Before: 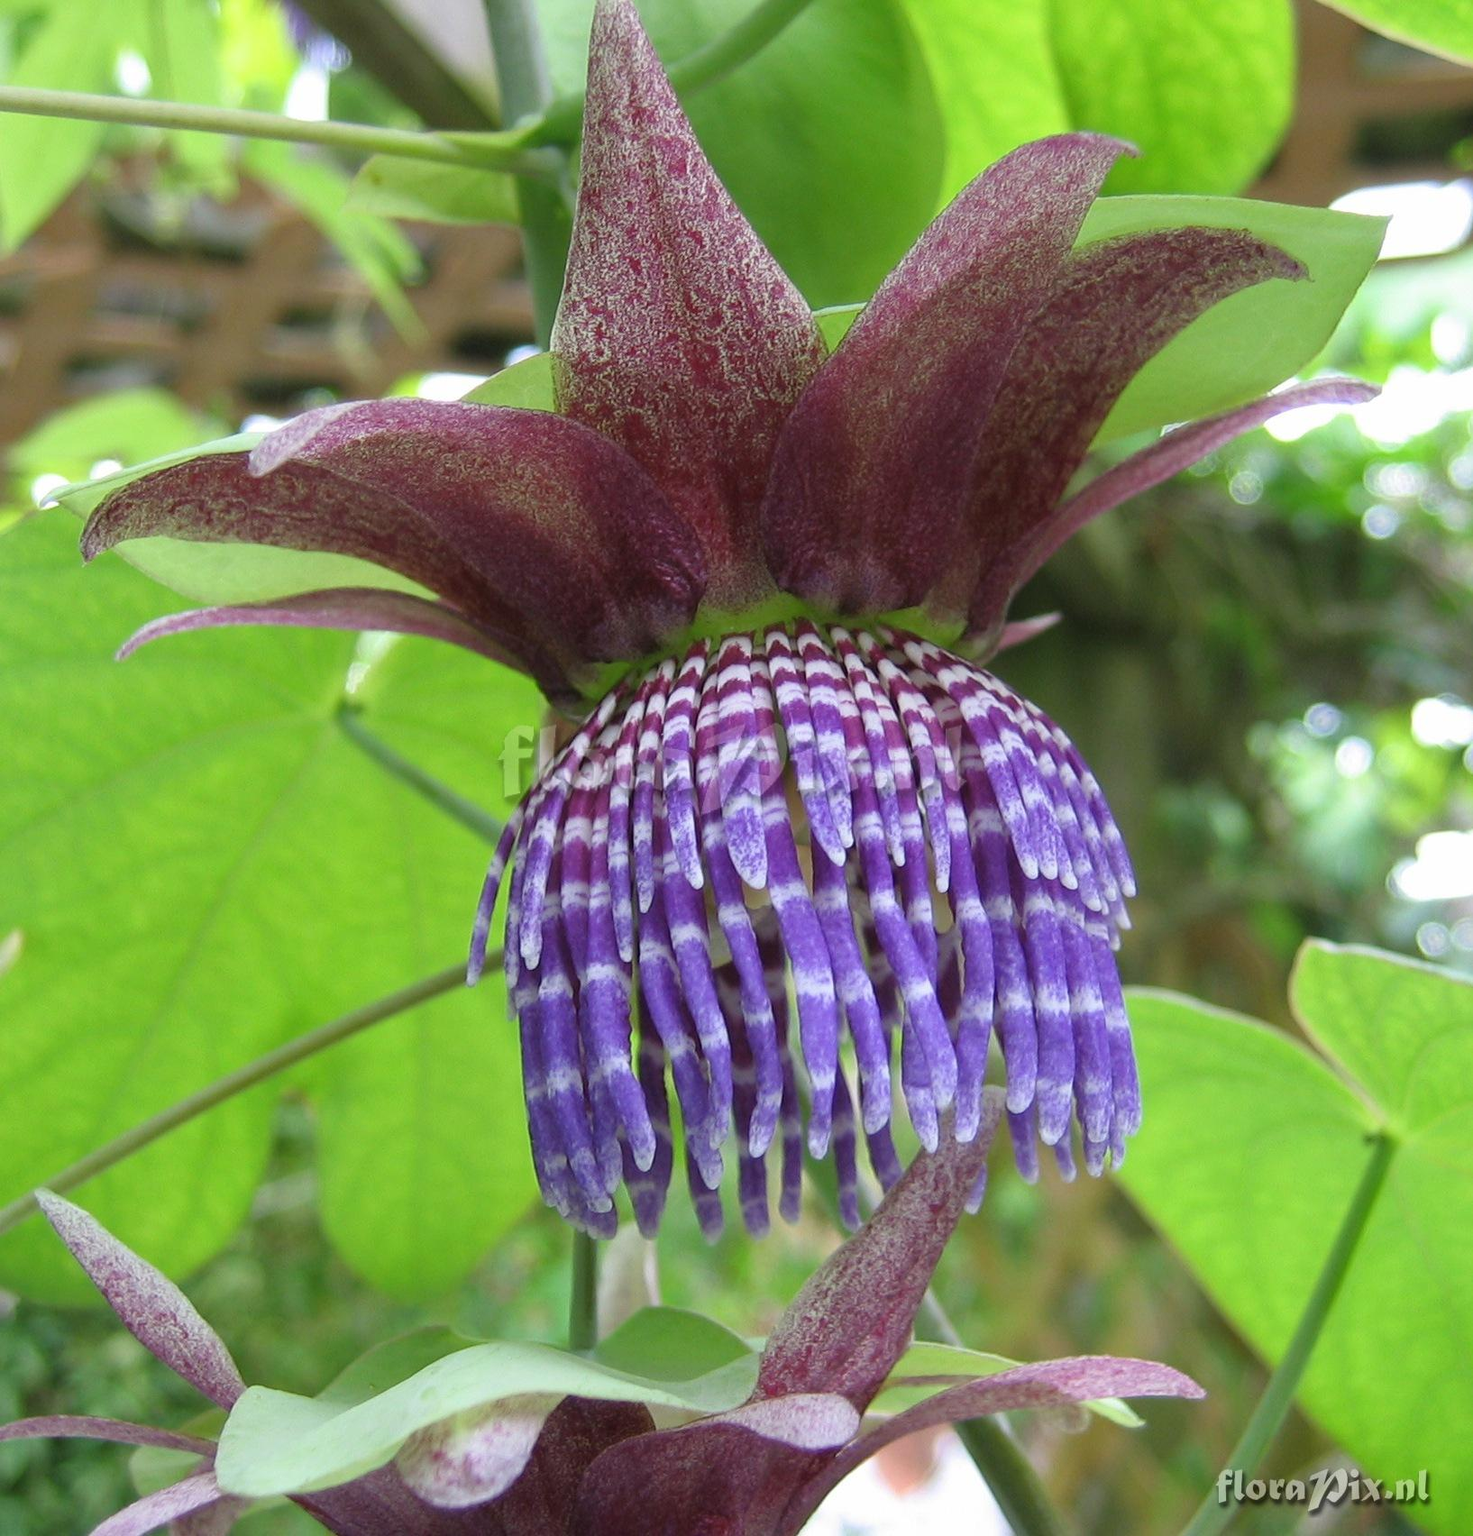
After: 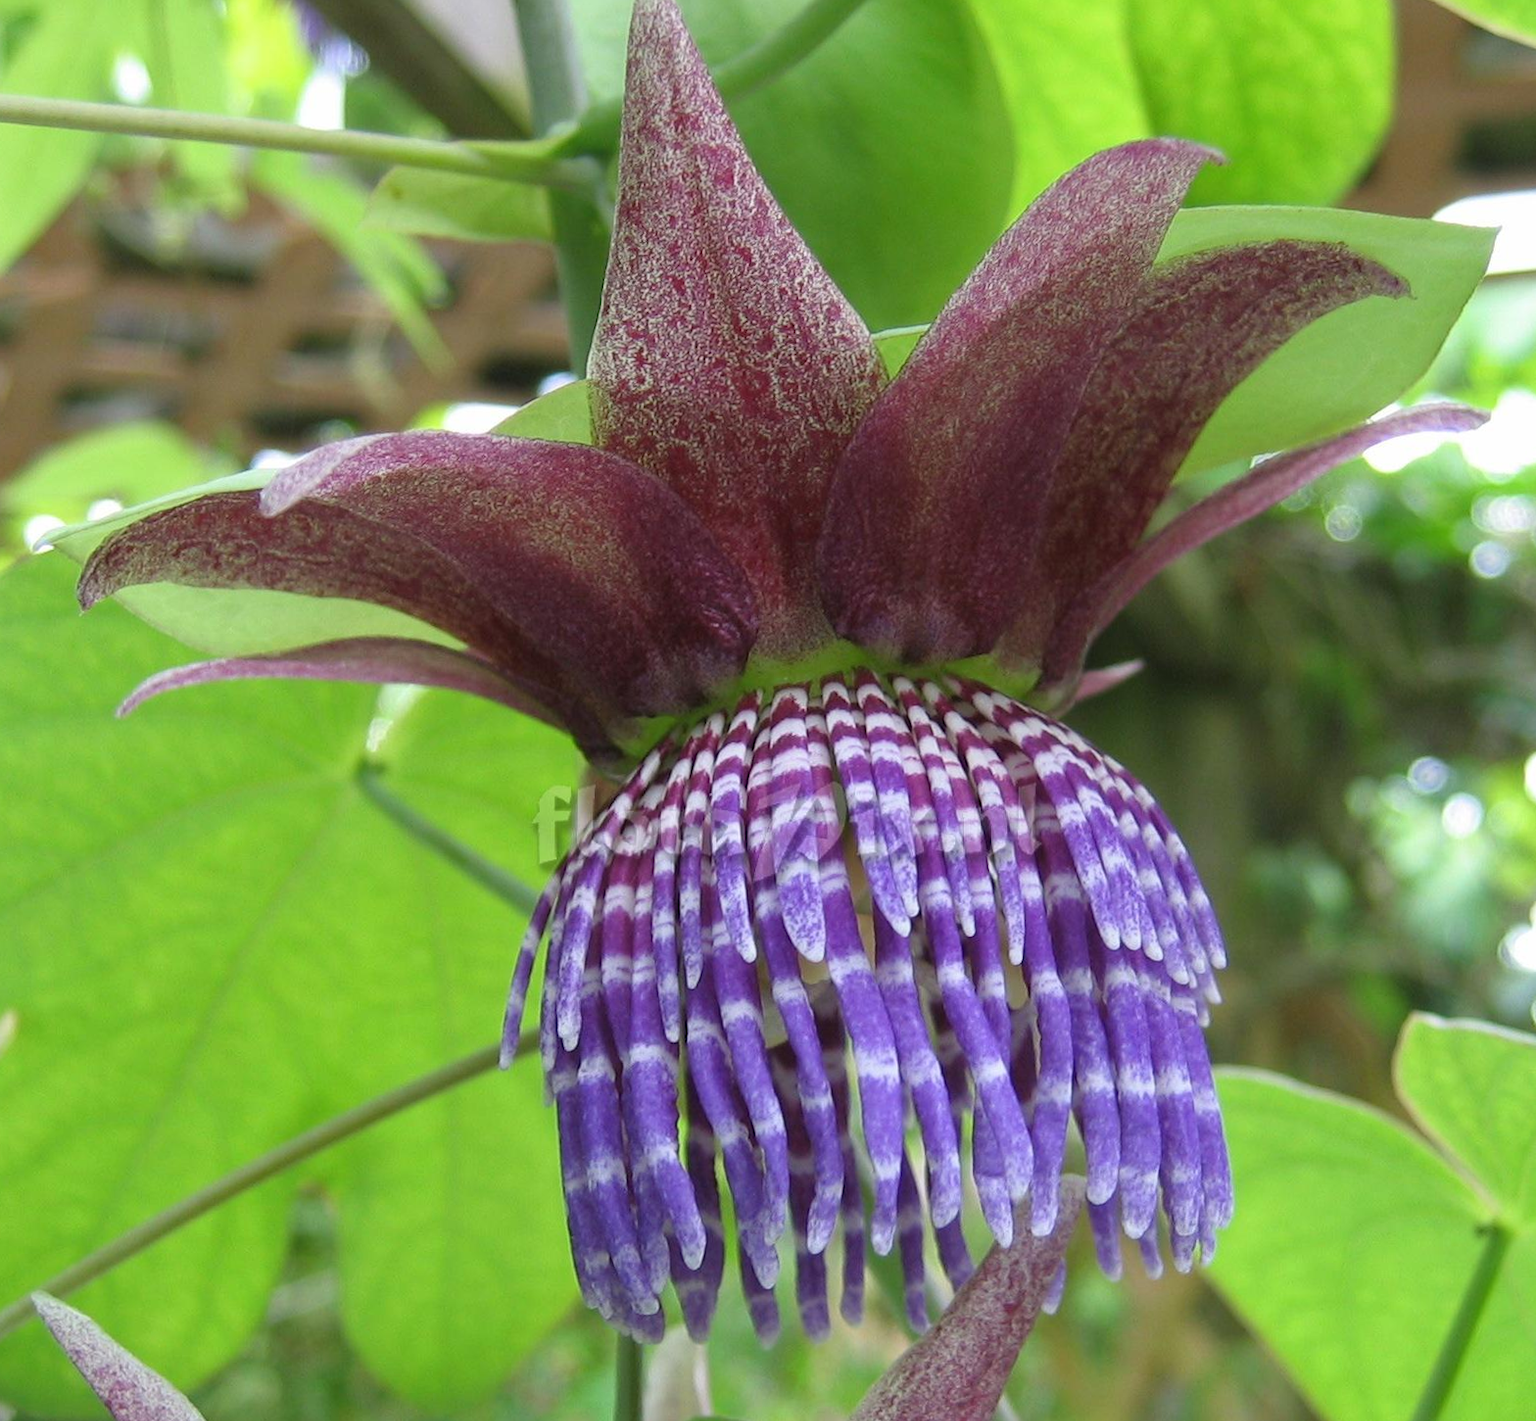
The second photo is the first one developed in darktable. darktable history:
crop and rotate: angle 0.296°, left 0.29%, right 3.182%, bottom 14.346%
